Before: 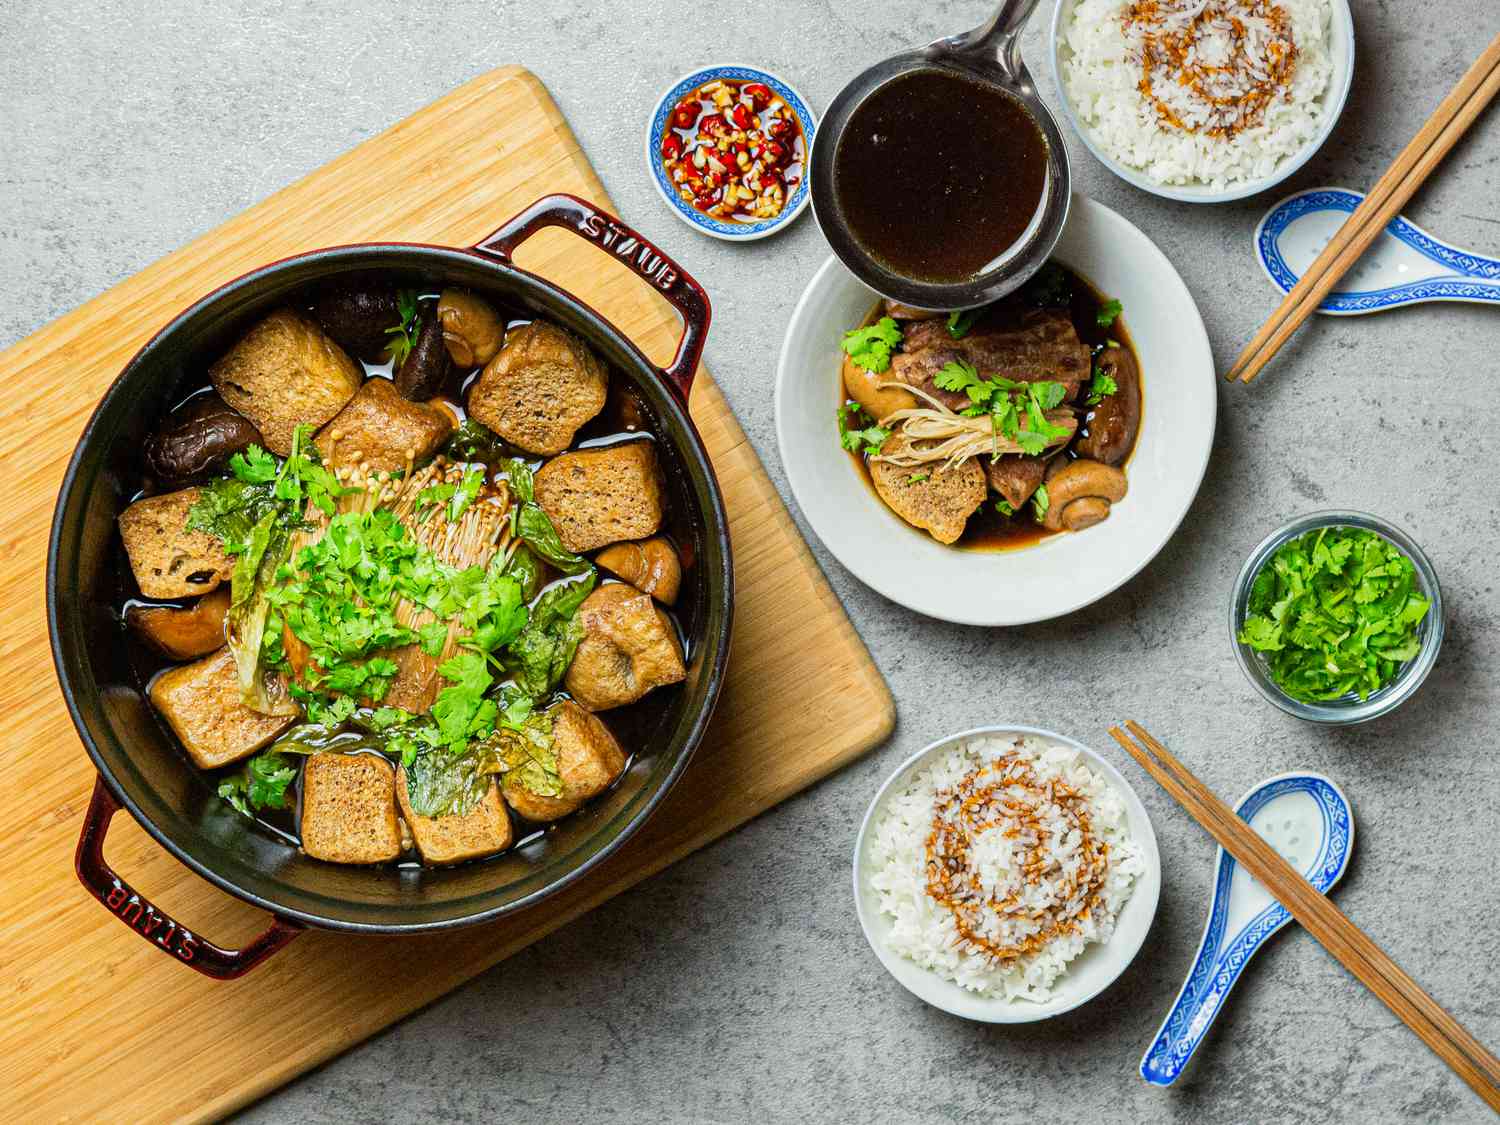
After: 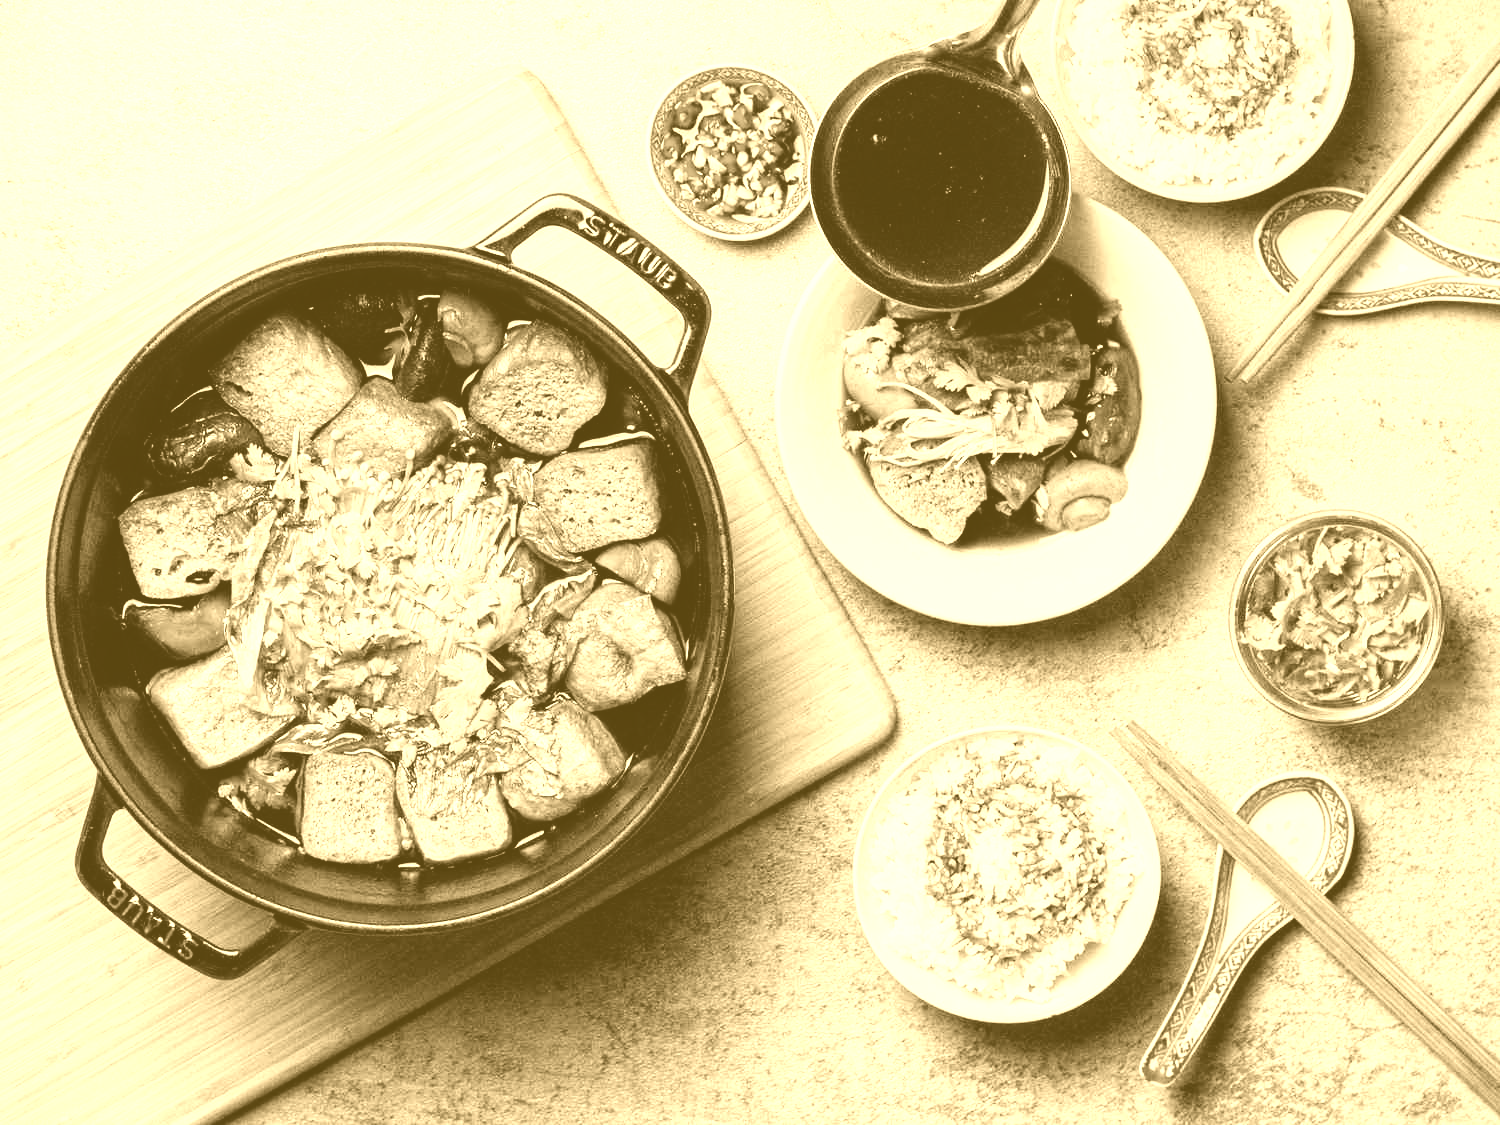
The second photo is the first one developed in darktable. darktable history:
colorize: hue 36°, source mix 100%
sigmoid: on, module defaults
